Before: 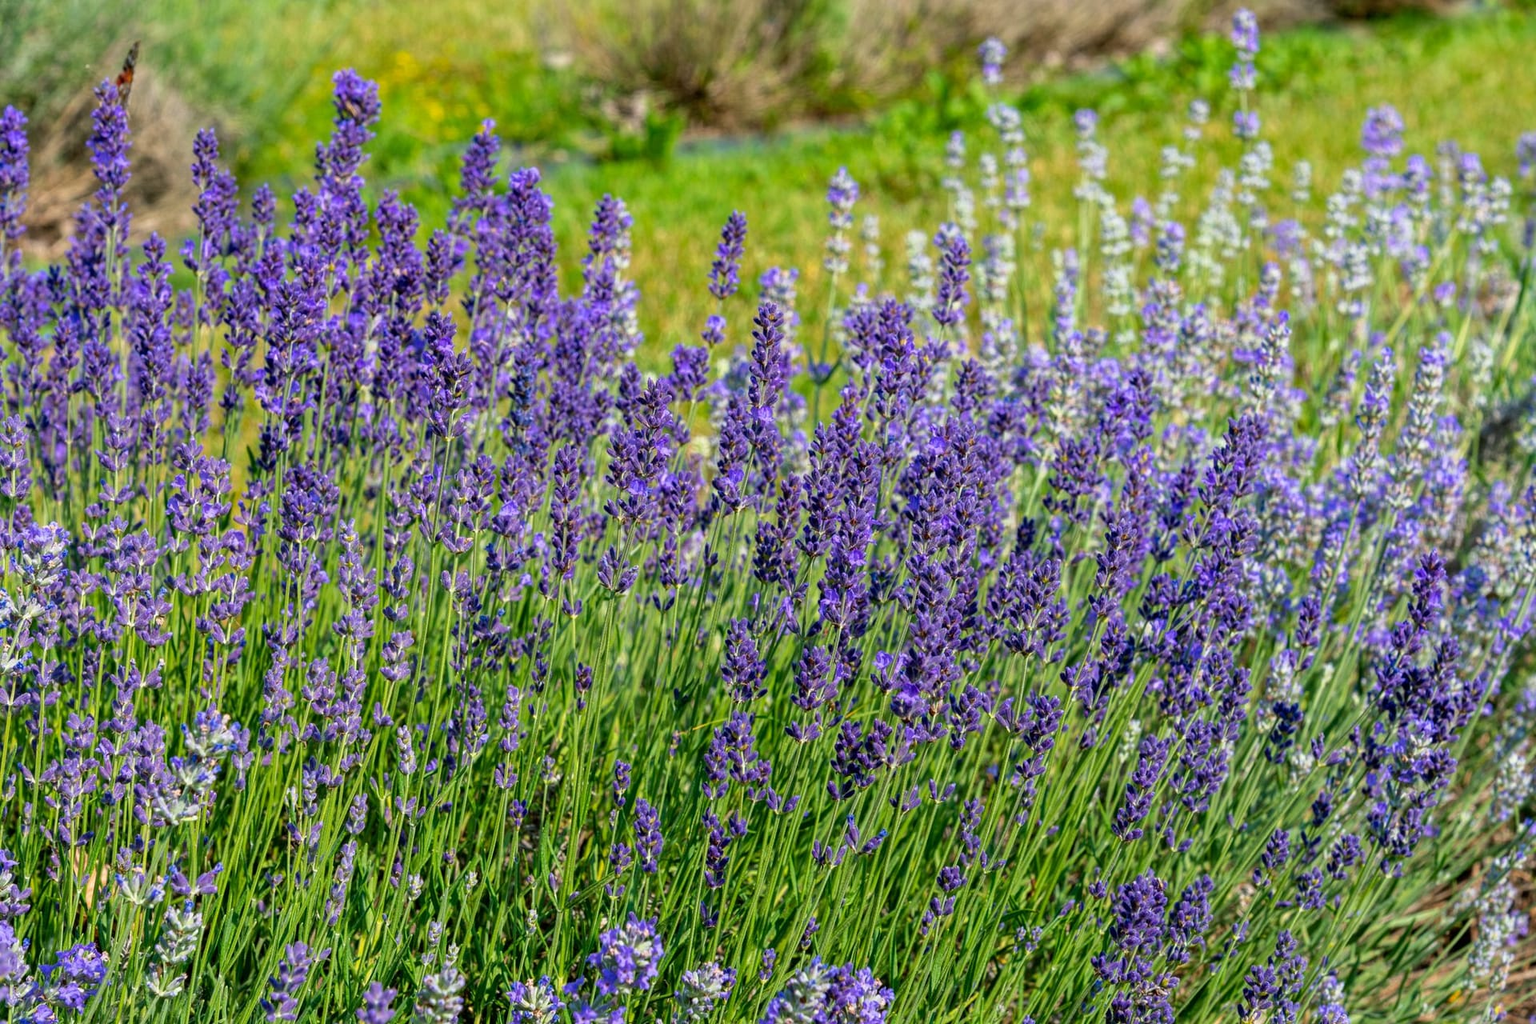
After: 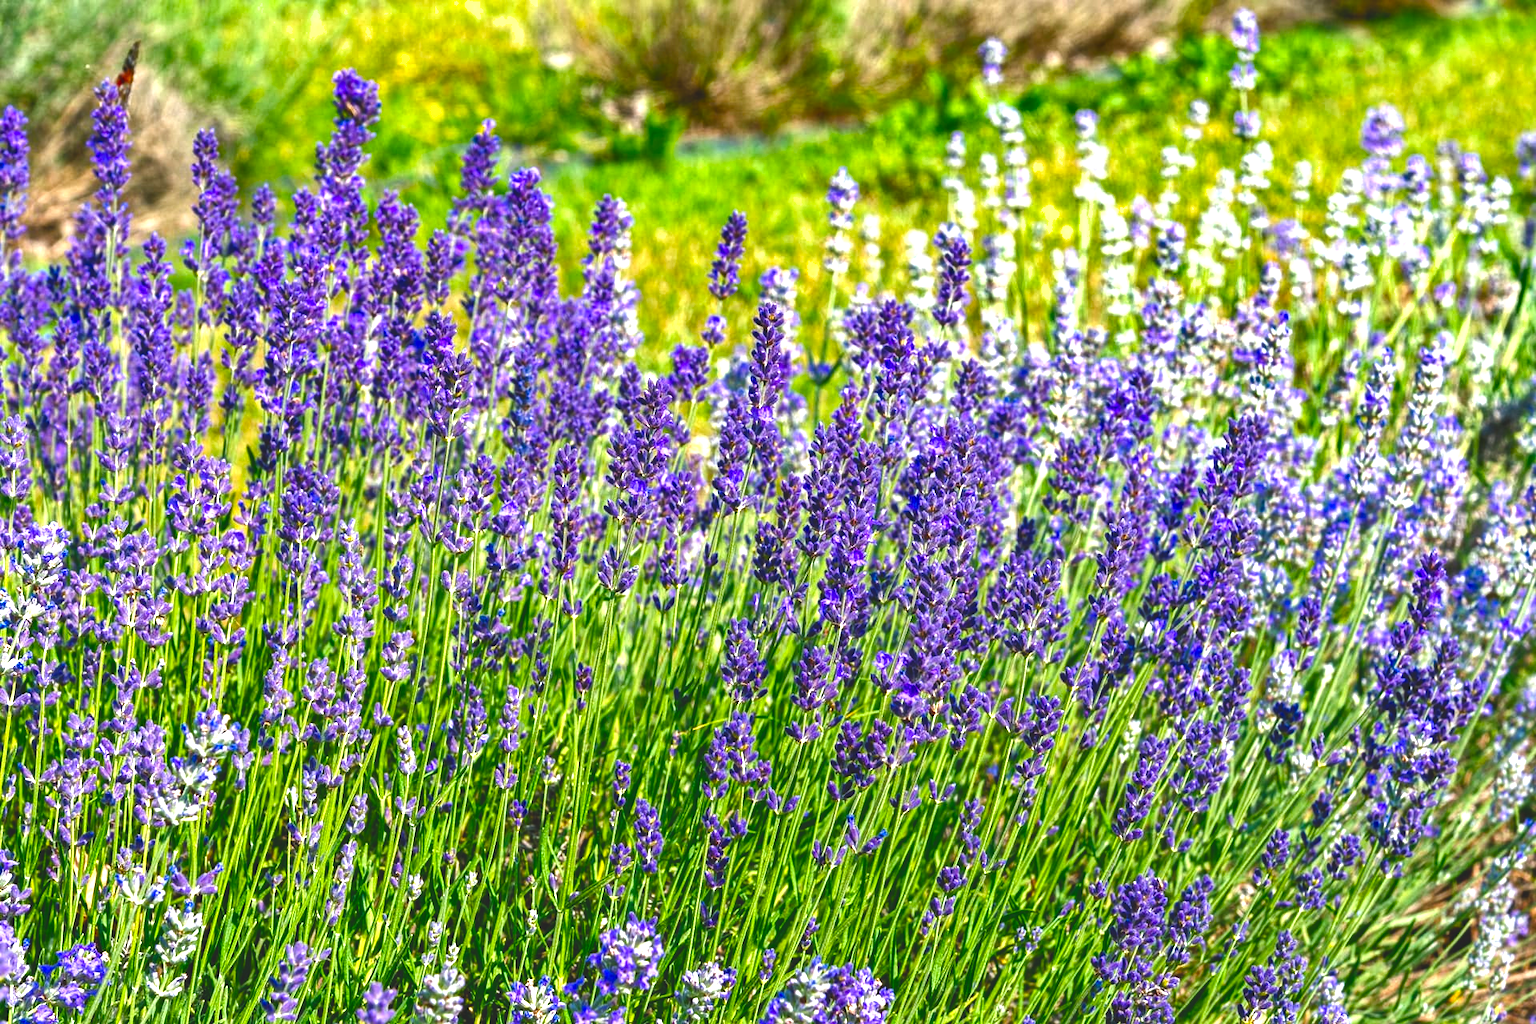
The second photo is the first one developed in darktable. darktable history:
contrast brightness saturation: brightness -0.097
shadows and highlights: soften with gaussian
color correction: highlights b* 0.034, saturation 0.982
color balance rgb: global offset › luminance 1.972%, perceptual saturation grading › global saturation 20%, perceptual saturation grading › highlights -25.845%, perceptual saturation grading › shadows 49.85%, perceptual brilliance grading › global brilliance 30.278%
